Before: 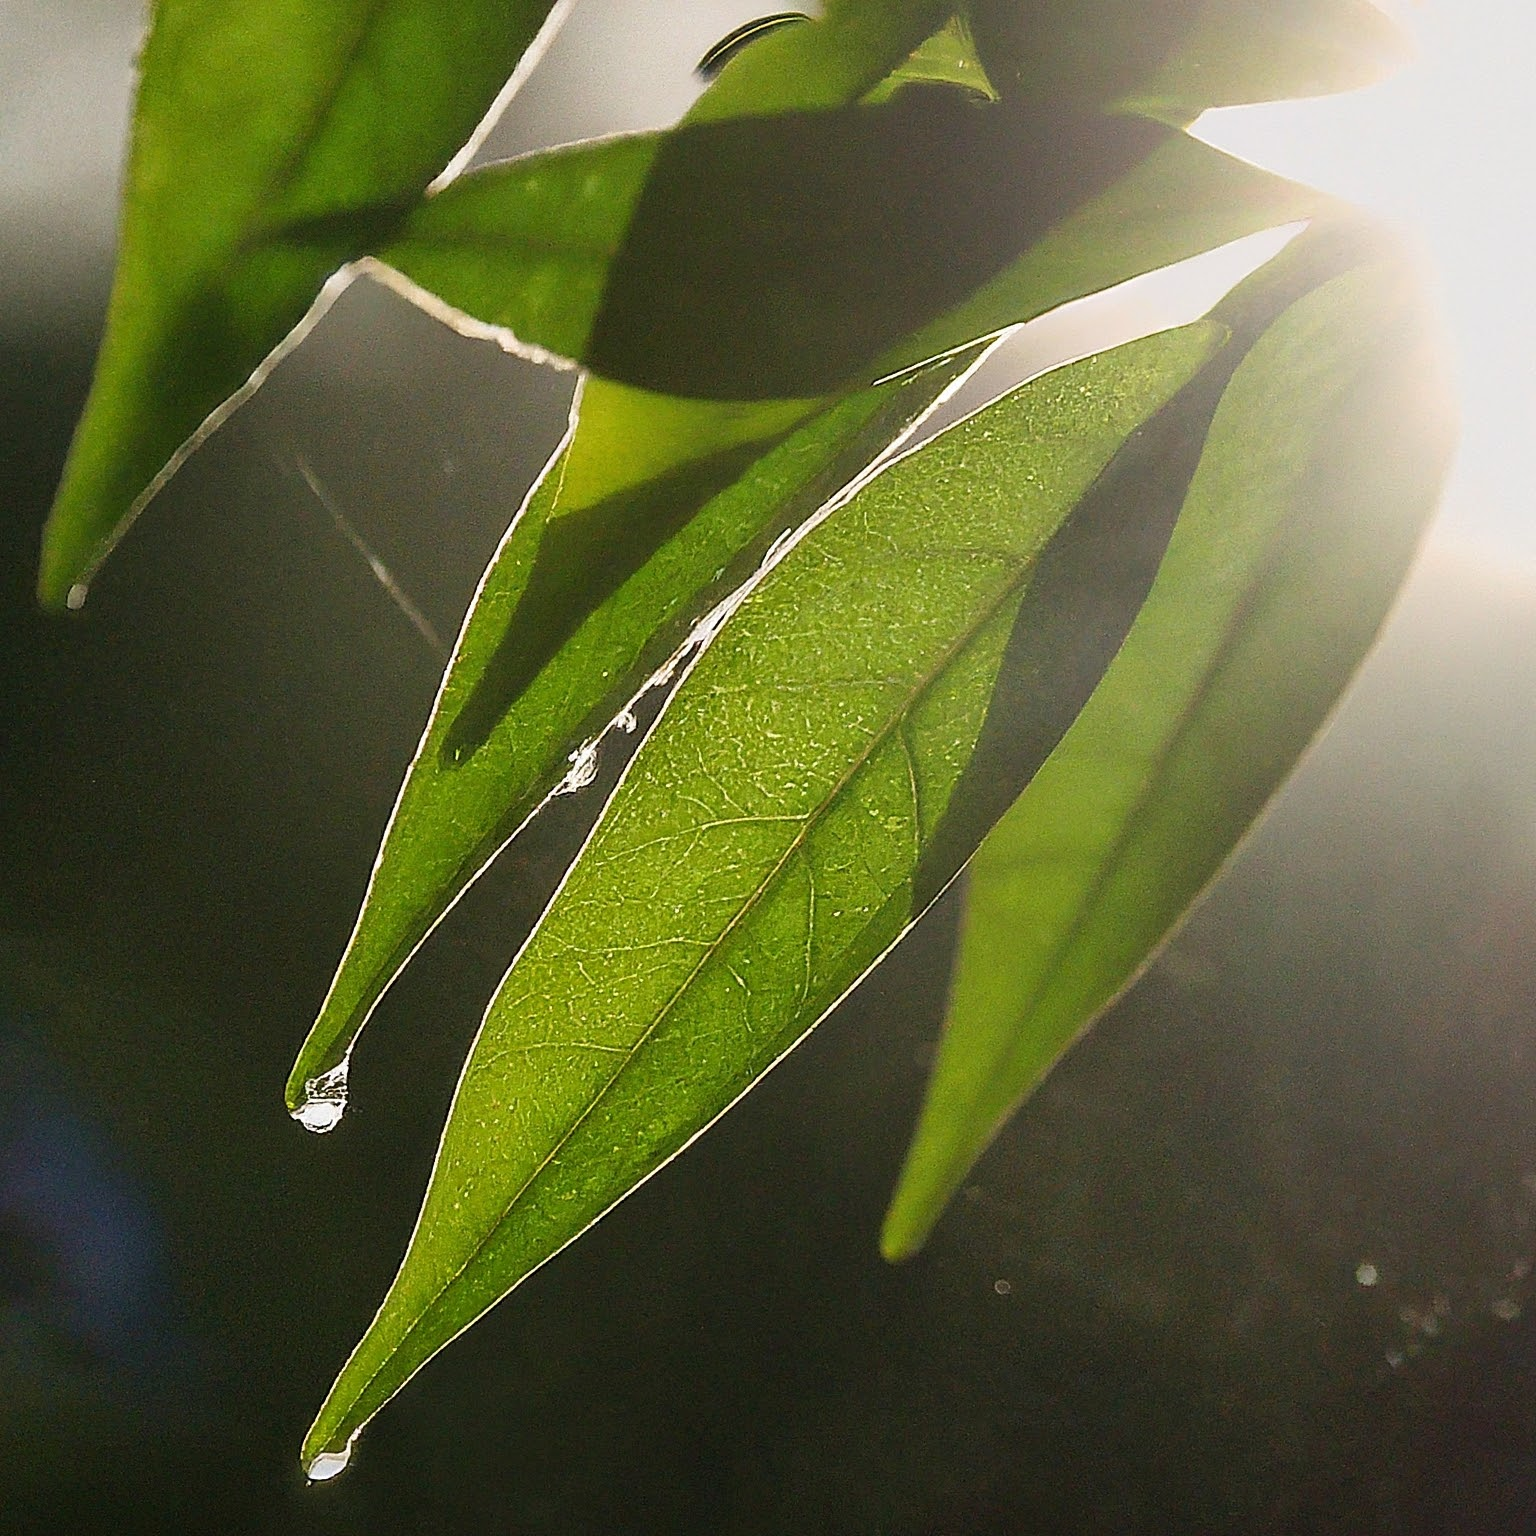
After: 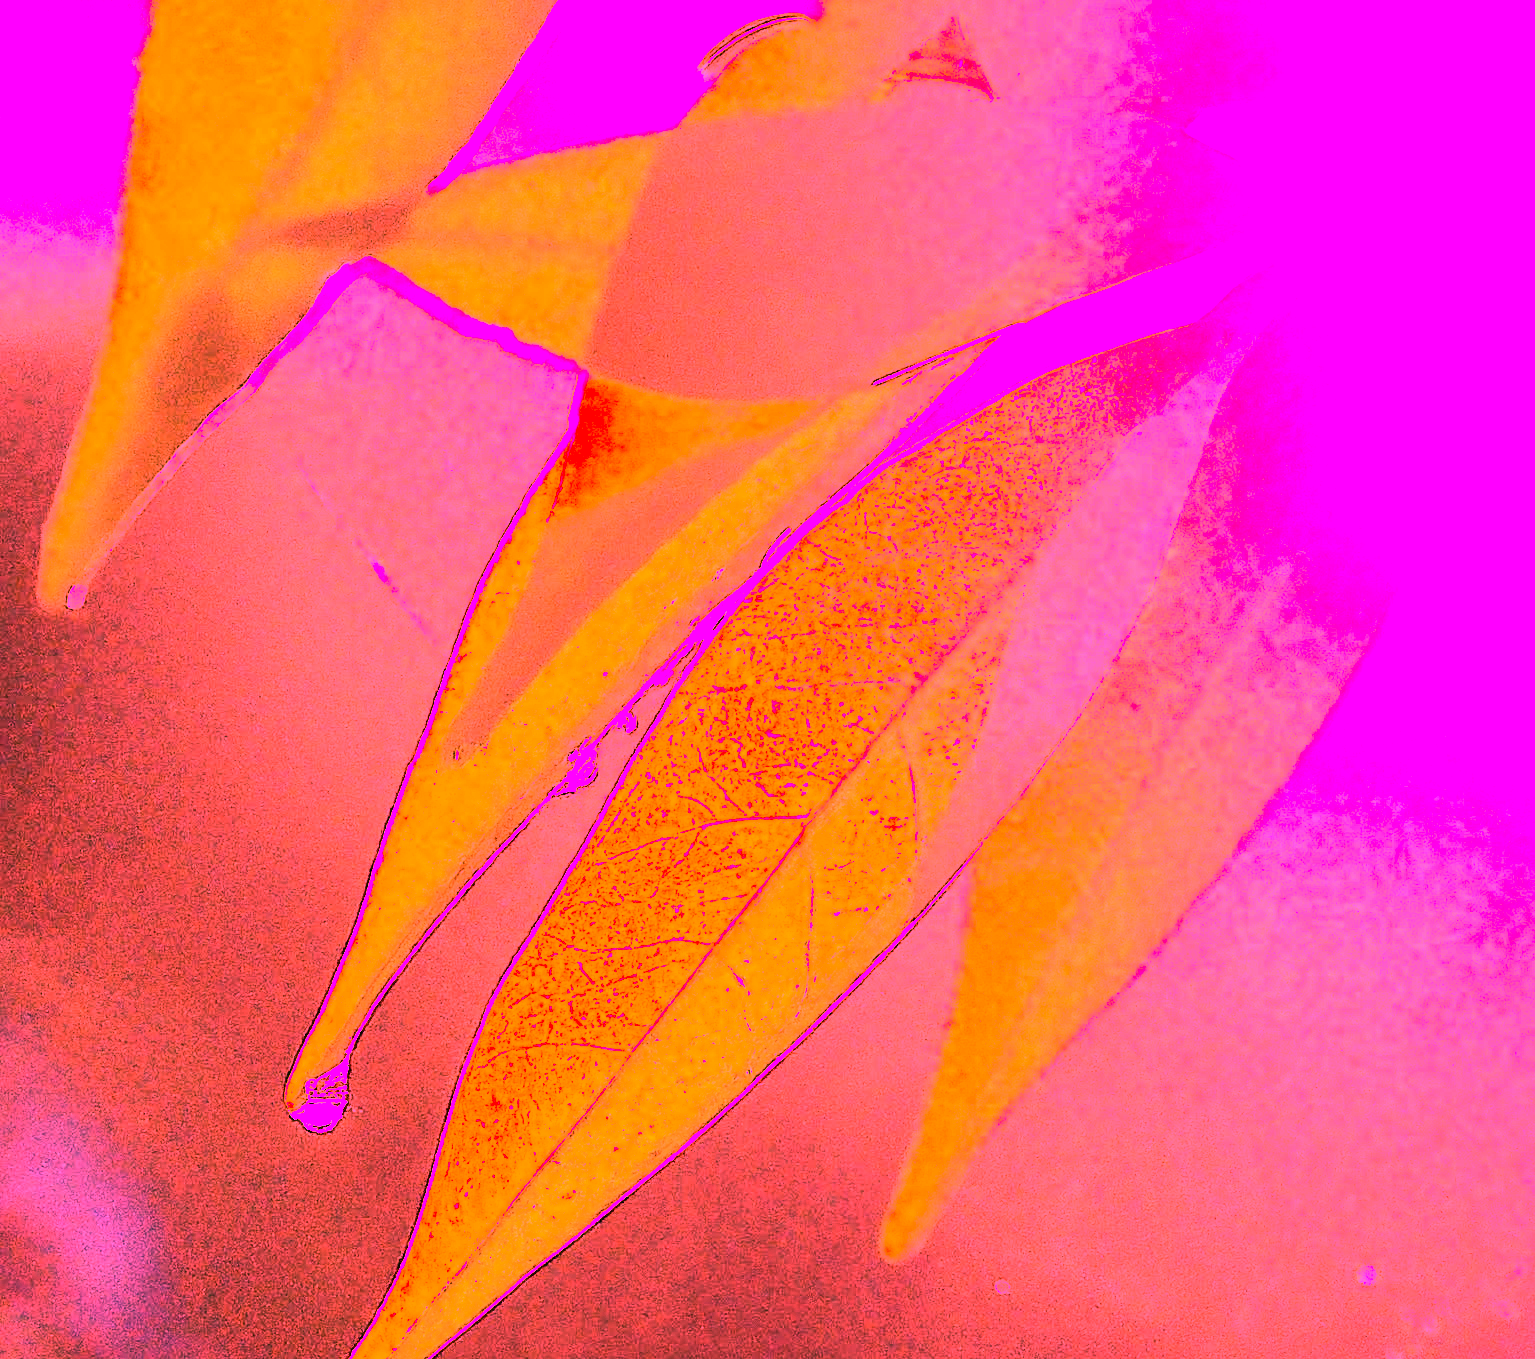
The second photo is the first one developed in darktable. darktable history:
exposure: black level correction 0, exposure 1.1 EV, compensate exposure bias true, compensate highlight preservation false
white balance: red 4.26, blue 1.802
crop and rotate: top 0%, bottom 11.49%
contrast brightness saturation: contrast 0.15, brightness 0.05
